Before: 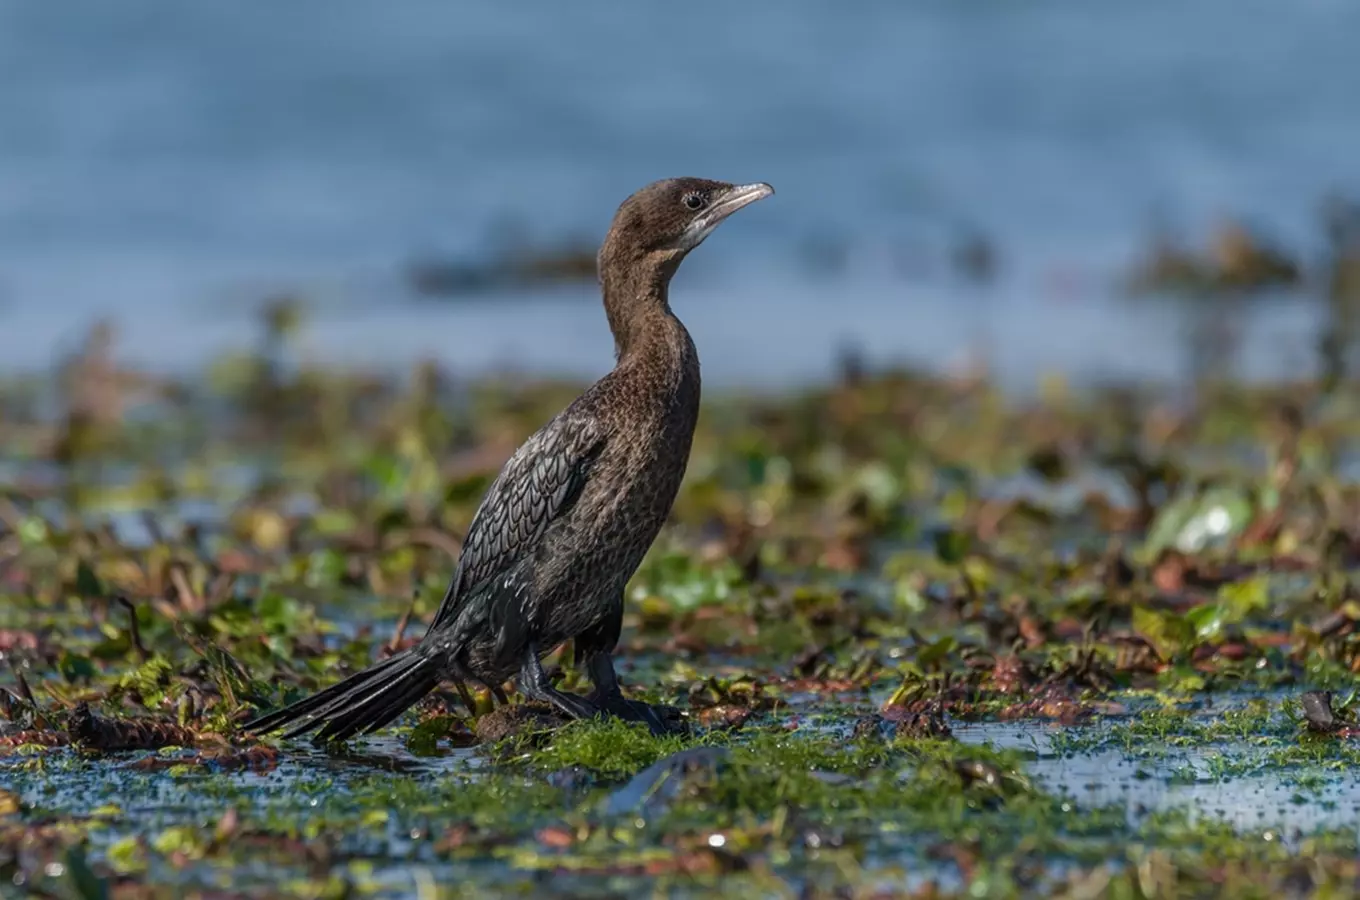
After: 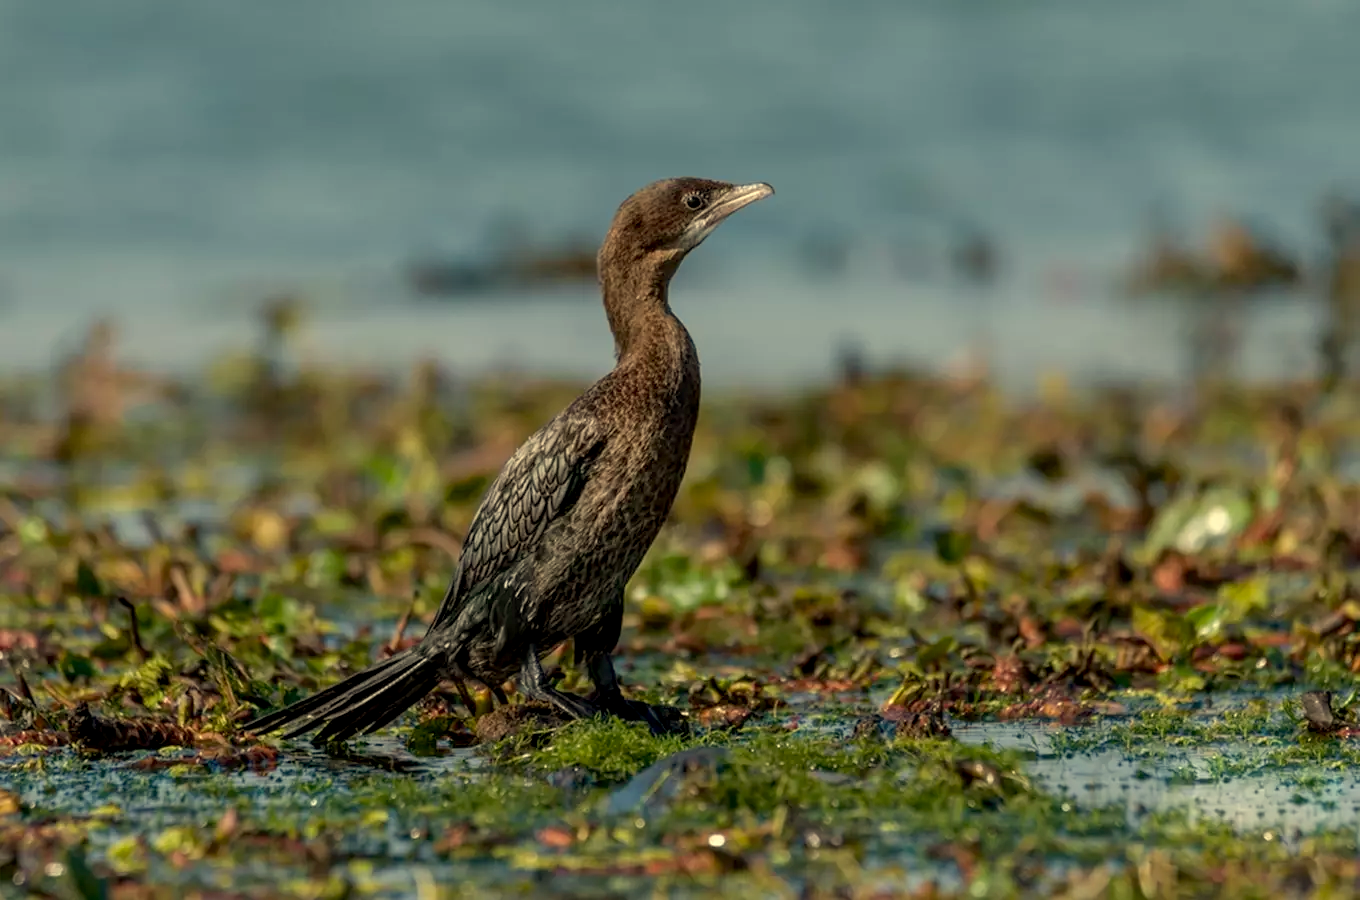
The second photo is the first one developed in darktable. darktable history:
exposure: black level correction 0.007, exposure 0.093 EV, compensate highlight preservation false
white balance: red 1.08, blue 0.791
shadows and highlights: shadows 20.91, highlights -82.73, soften with gaussian
